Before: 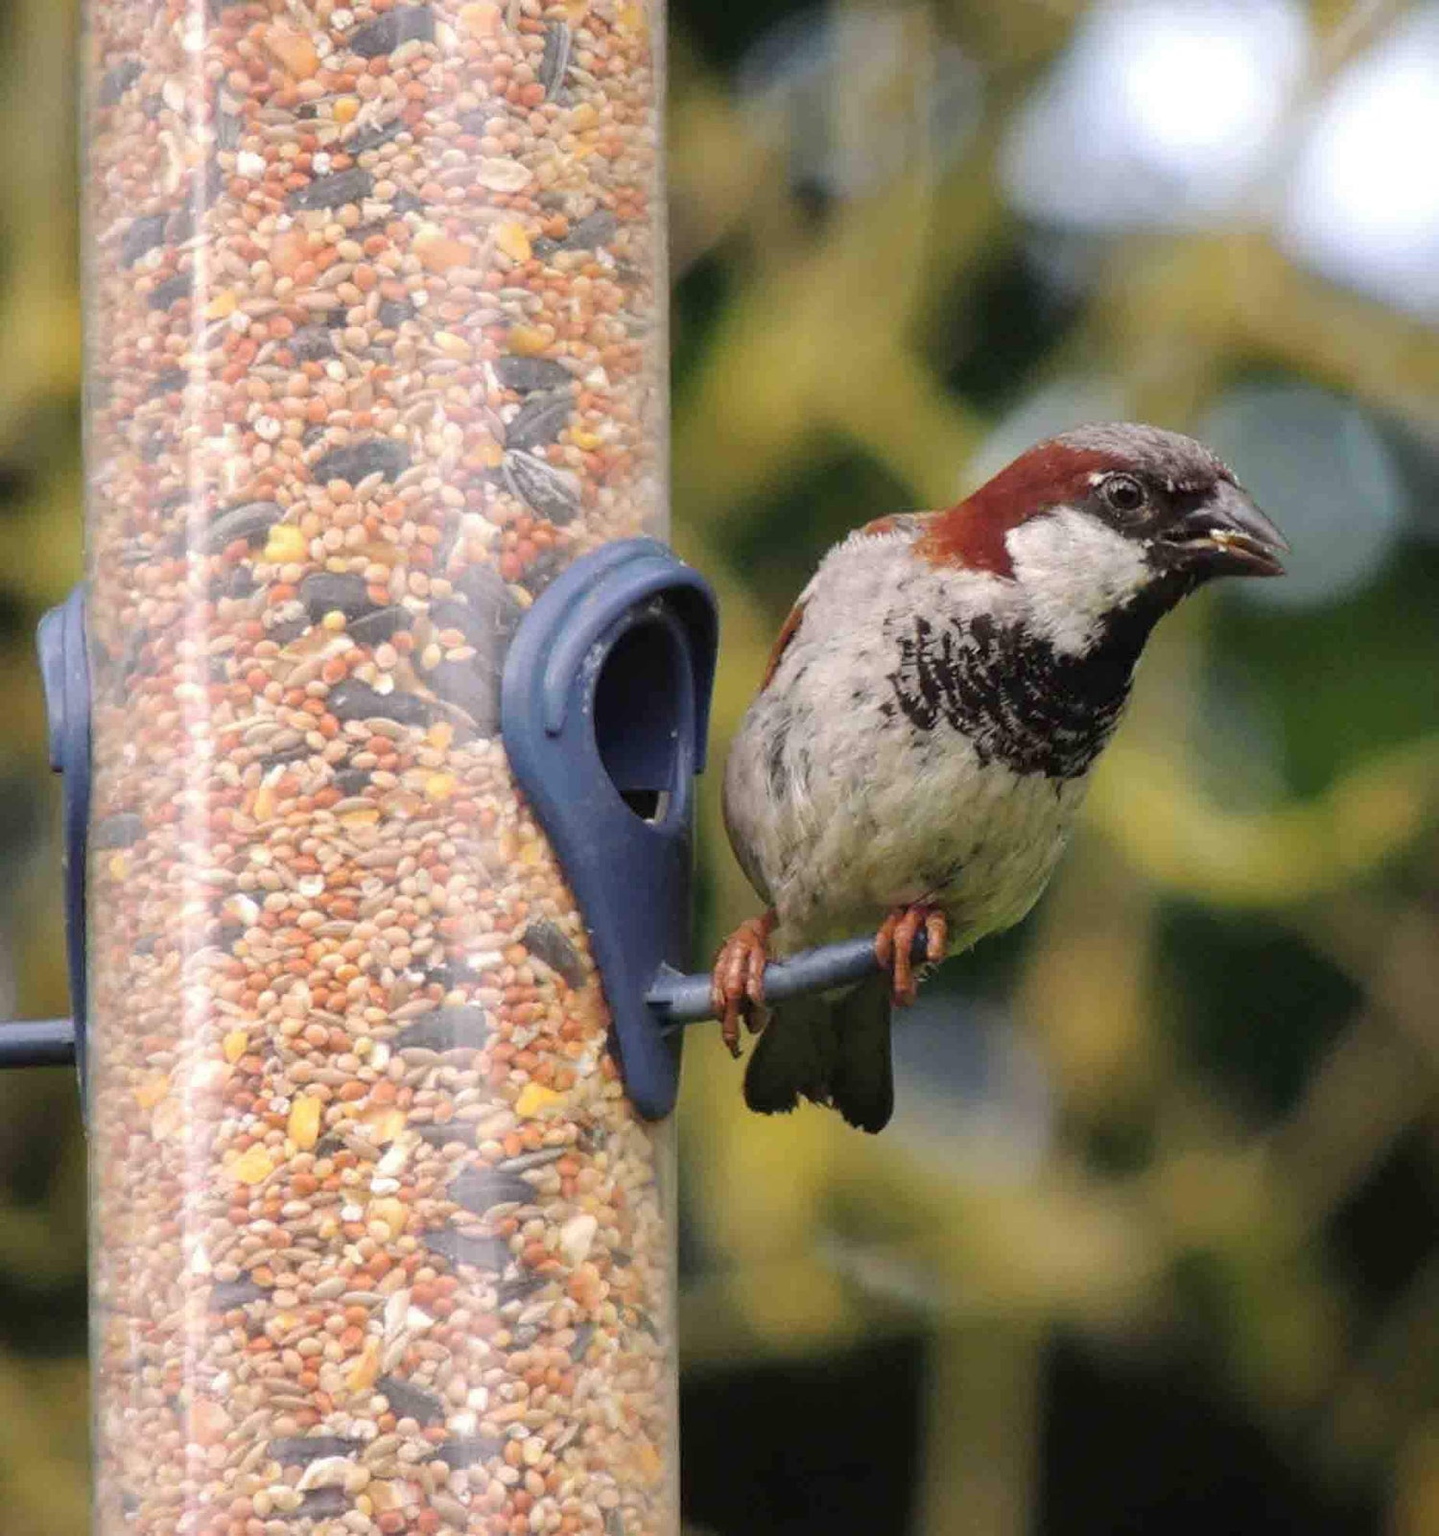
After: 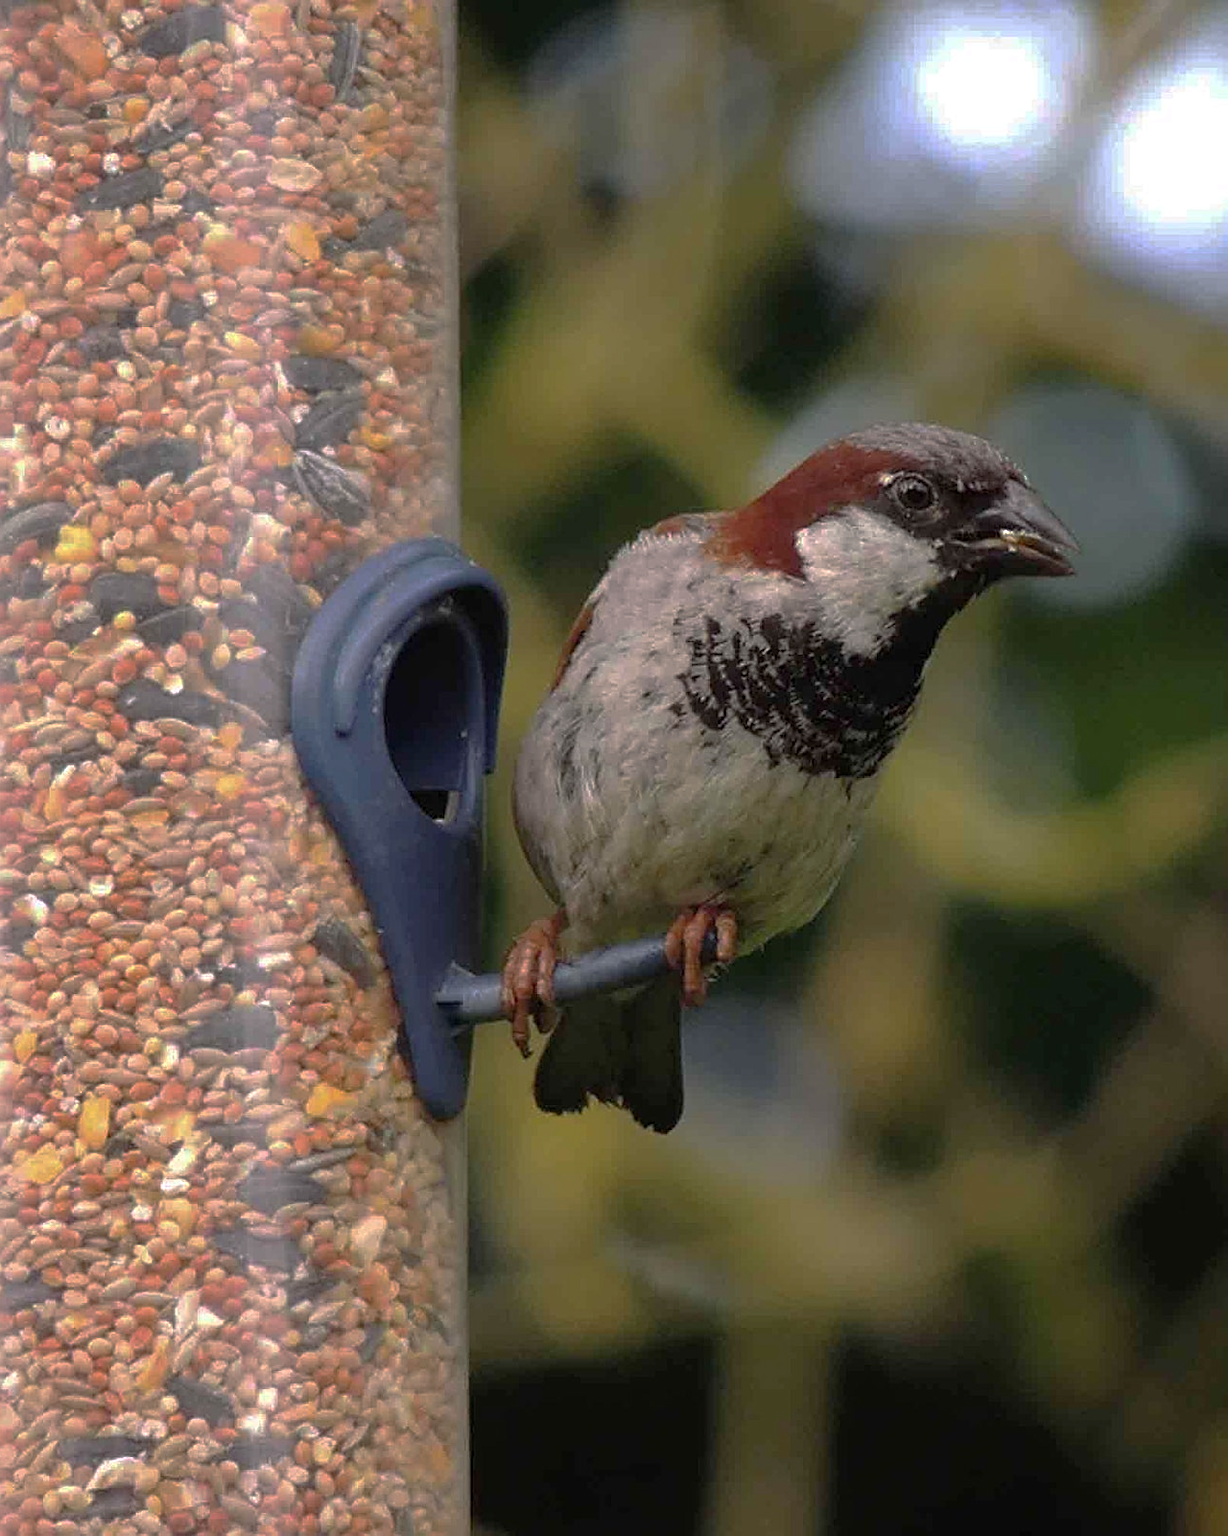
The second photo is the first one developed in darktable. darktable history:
crop and rotate: left 14.617%
sharpen: on, module defaults
base curve: curves: ch0 [(0, 0) (0.841, 0.609) (1, 1)], preserve colors none
